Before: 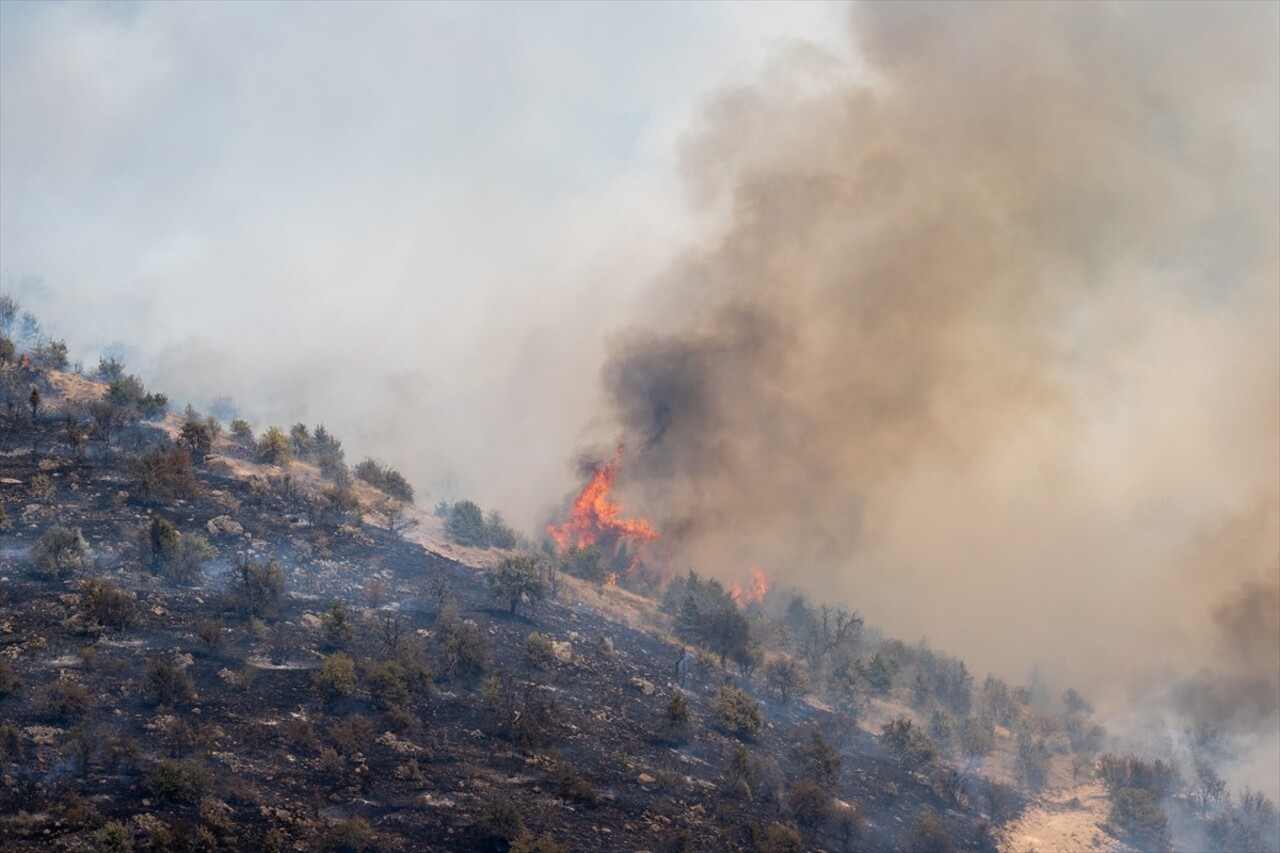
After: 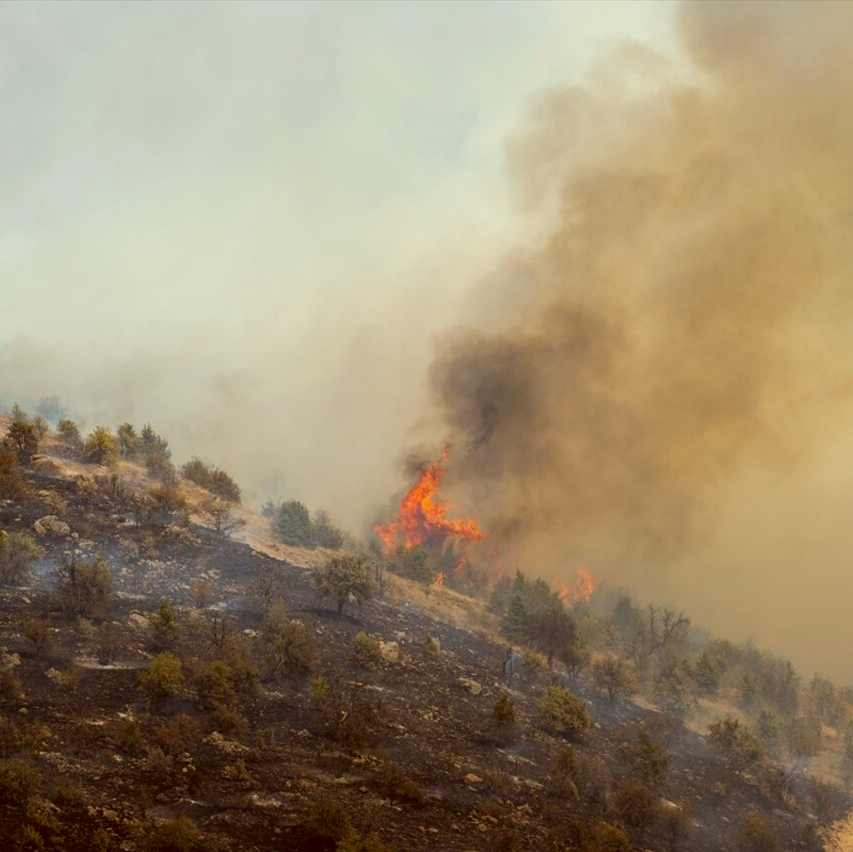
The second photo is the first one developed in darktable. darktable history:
crop and rotate: left 13.537%, right 19.796%
graduated density: rotation -180°, offset 27.42
color correction: highlights a* -5.94, highlights b* 9.48, shadows a* 10.12, shadows b* 23.94
color balance rgb: perceptual saturation grading › global saturation 30%
